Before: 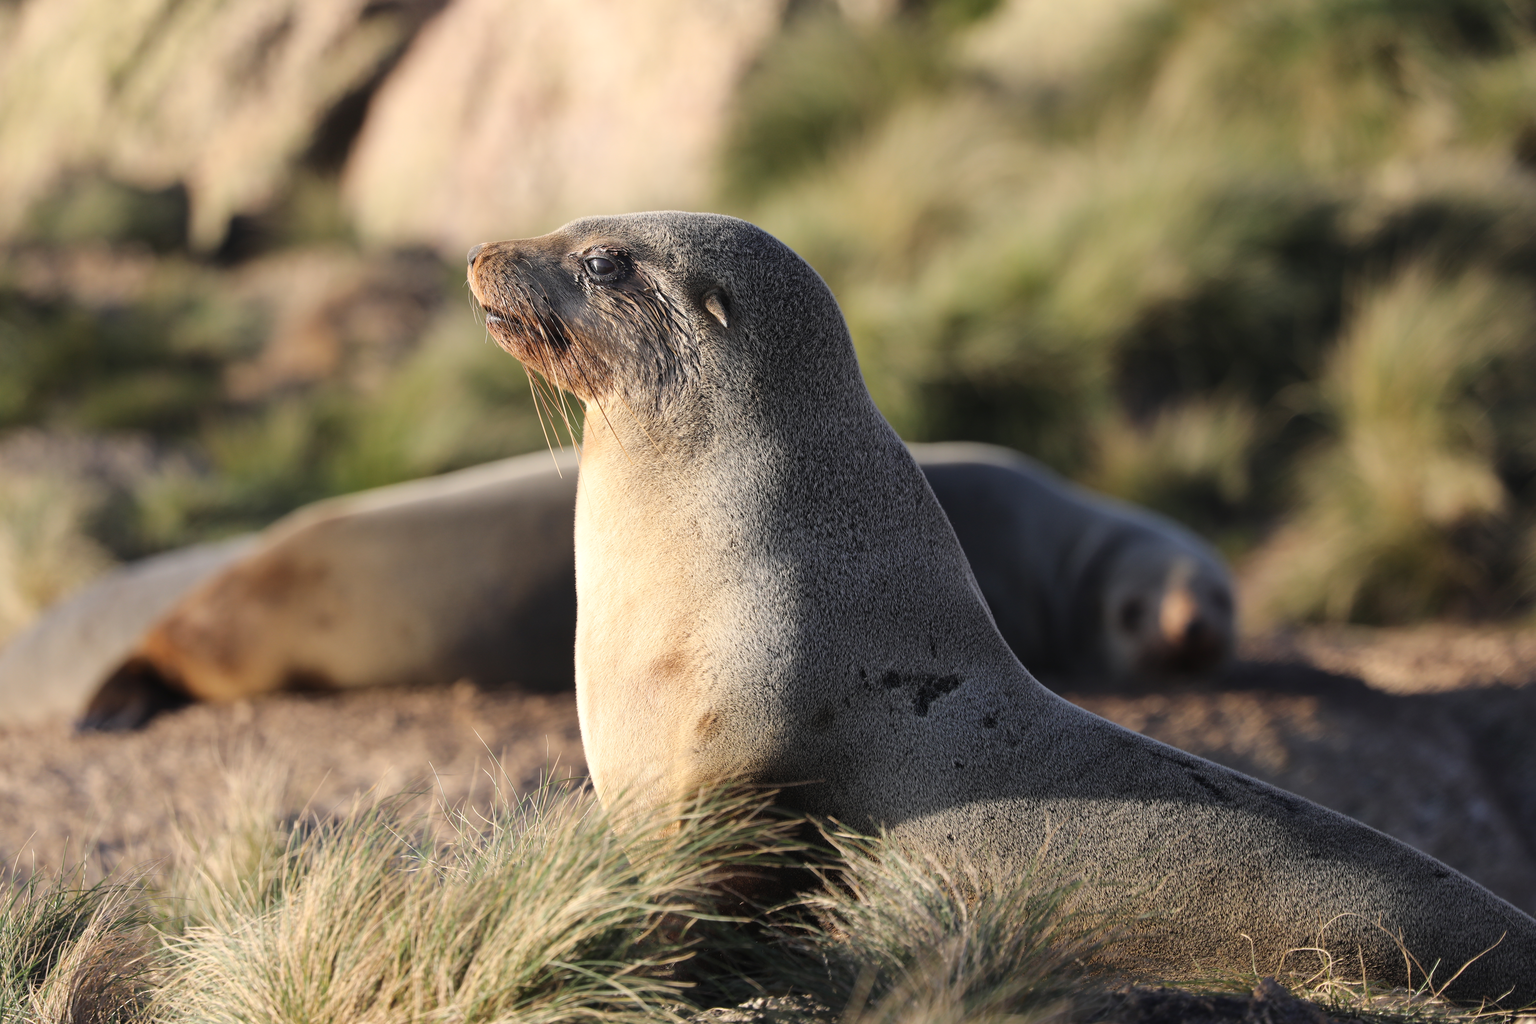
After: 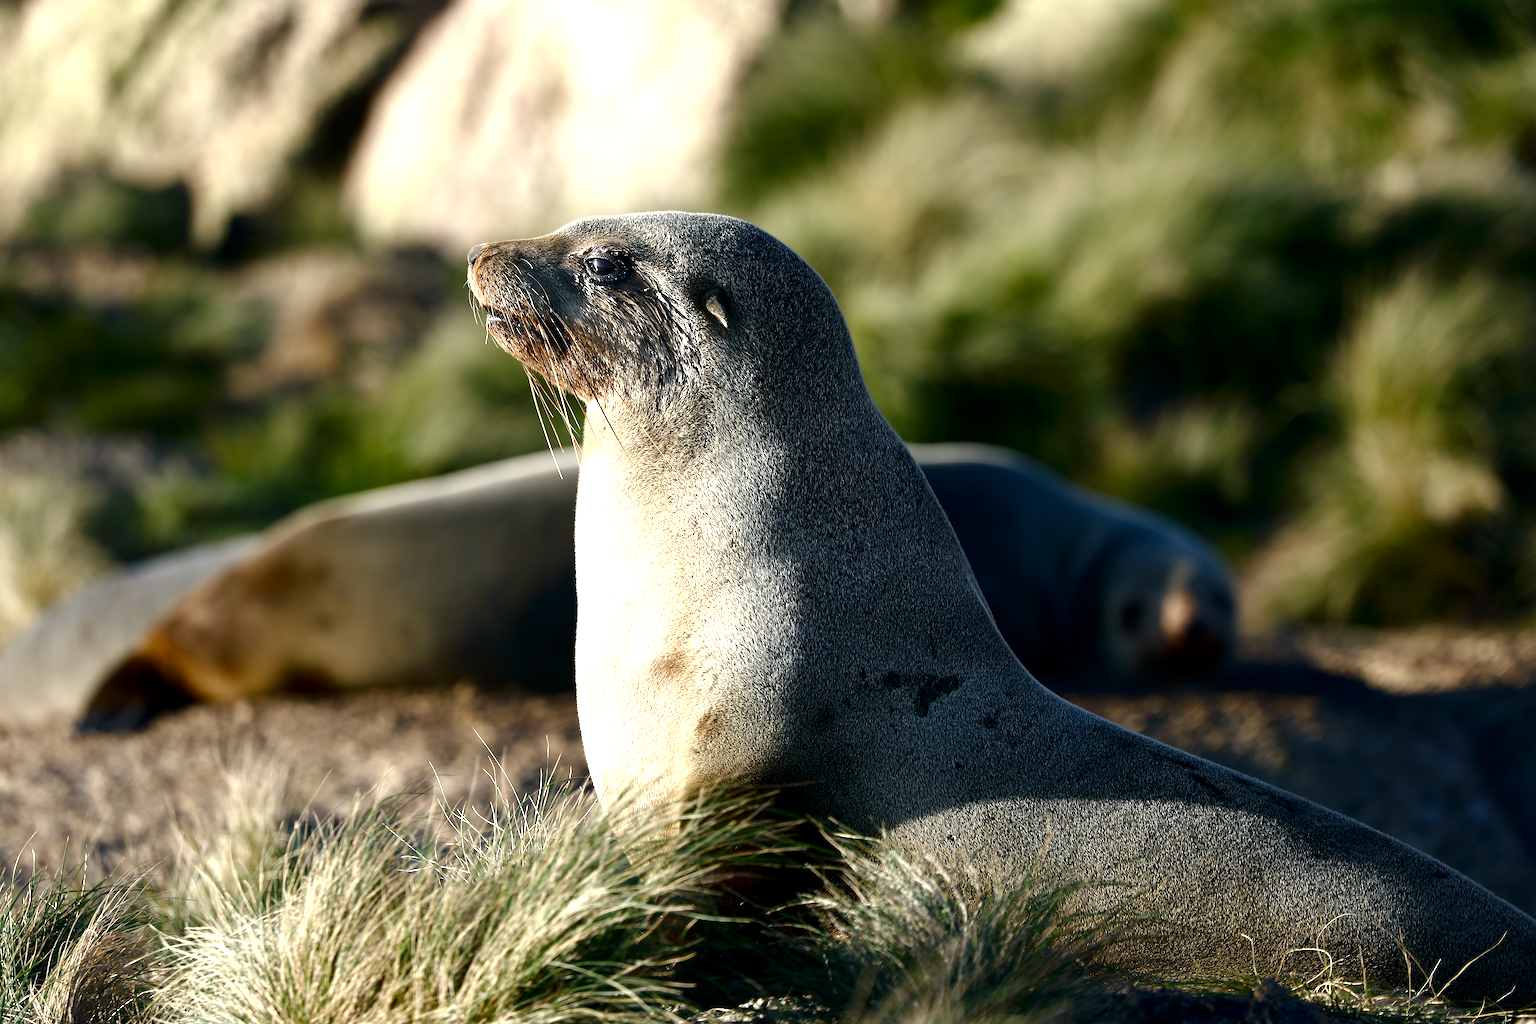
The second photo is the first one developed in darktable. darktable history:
white balance: red 0.925, blue 1.046
contrast brightness saturation: brightness -0.2, saturation 0.08
sharpen: on, module defaults
color balance rgb: shadows lift › chroma 2.79%, shadows lift › hue 190.66°, power › hue 171.85°, highlights gain › chroma 2.16%, highlights gain › hue 75.26°, global offset › luminance -0.51%, perceptual saturation grading › highlights -33.8%, perceptual saturation grading › mid-tones 14.98%, perceptual saturation grading › shadows 48.43%, perceptual brilliance grading › highlights 15.68%, perceptual brilliance grading › mid-tones 6.62%, perceptual brilliance grading › shadows -14.98%, global vibrance 11.32%, contrast 5.05%
